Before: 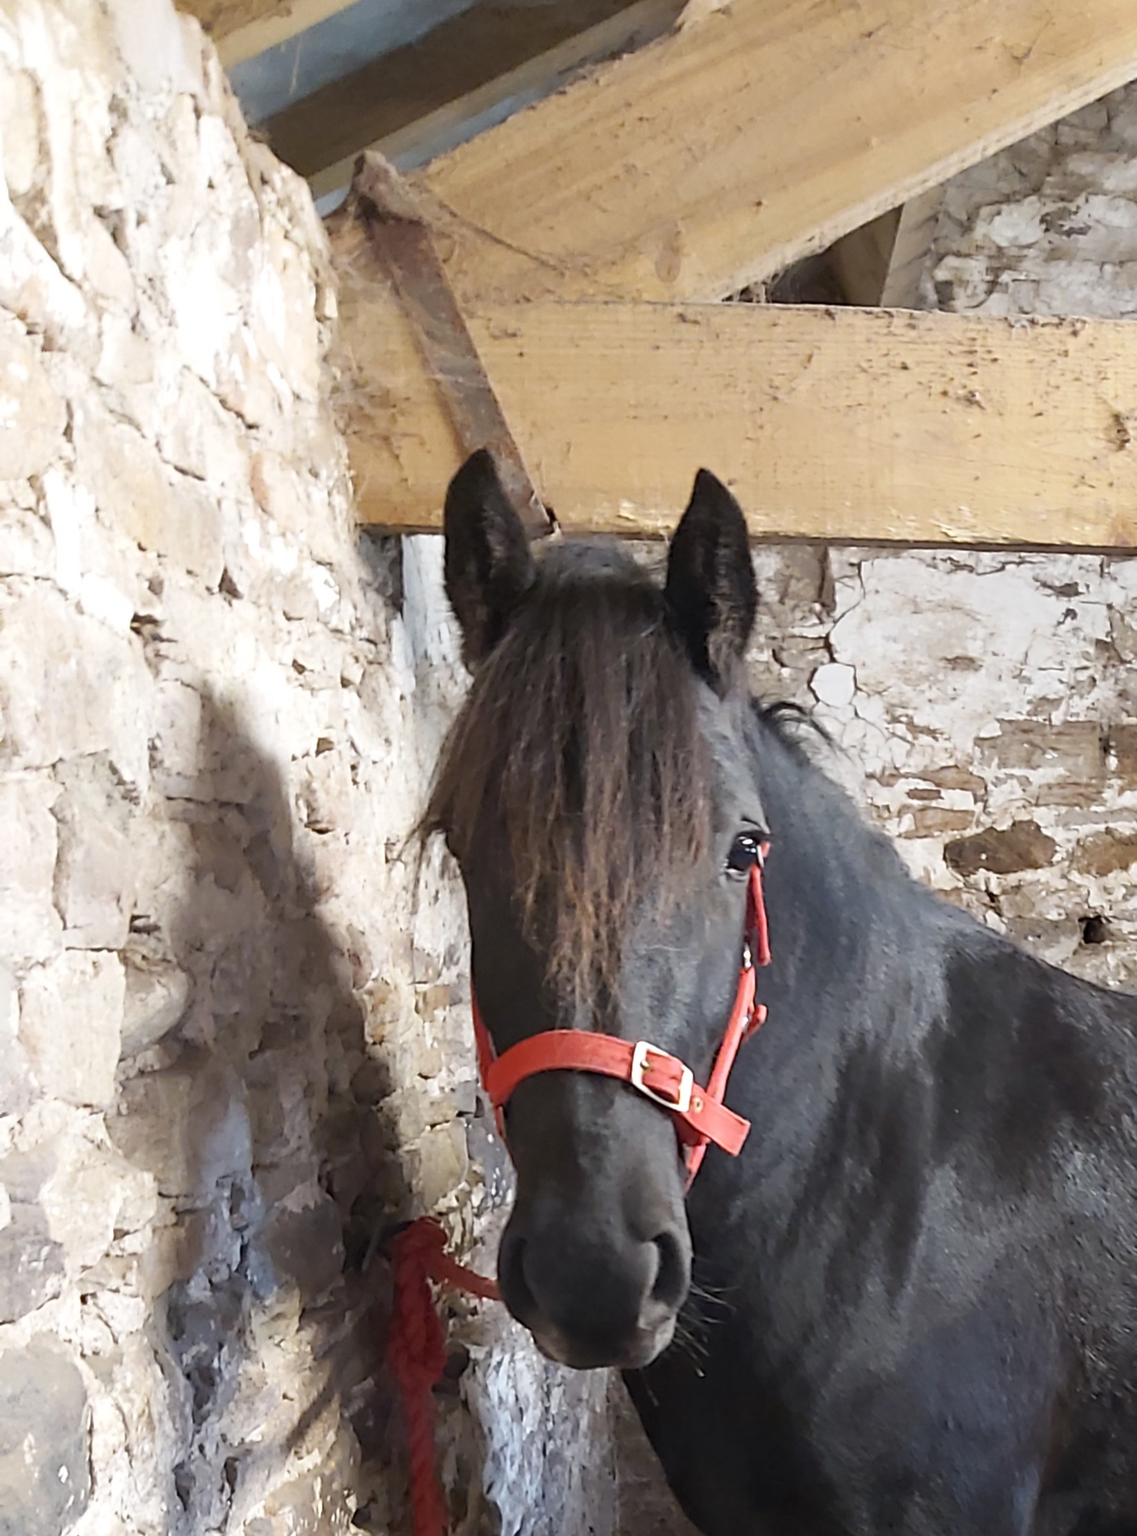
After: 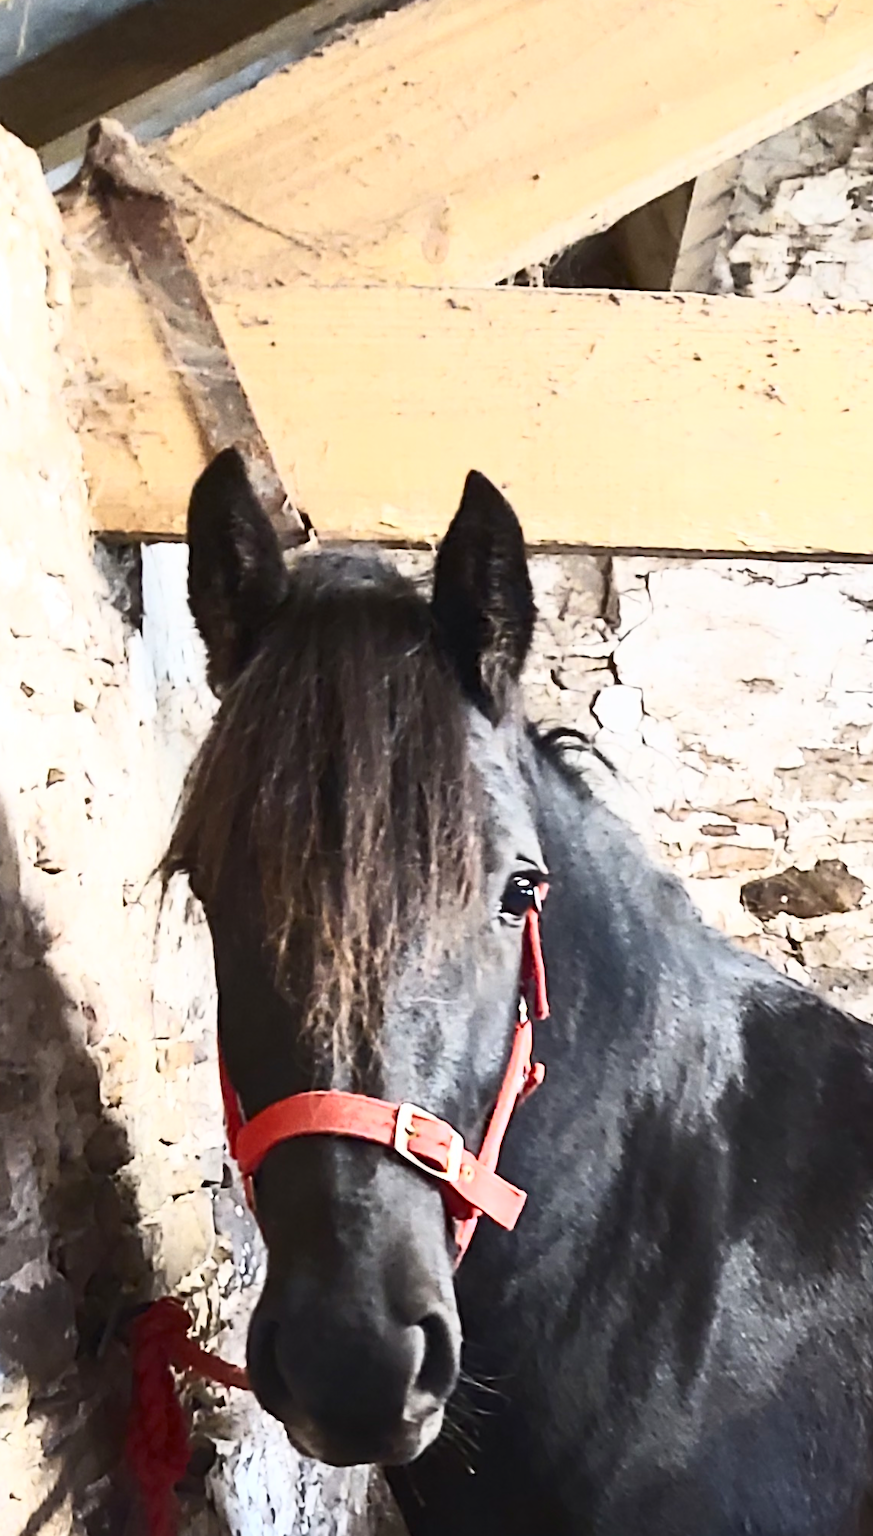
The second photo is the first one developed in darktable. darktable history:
color correction: highlights a* -0.284, highlights b* -0.107
contrast brightness saturation: contrast 0.627, brightness 0.322, saturation 0.137
crop and rotate: left 24.155%, top 2.867%, right 6.314%, bottom 6.683%
